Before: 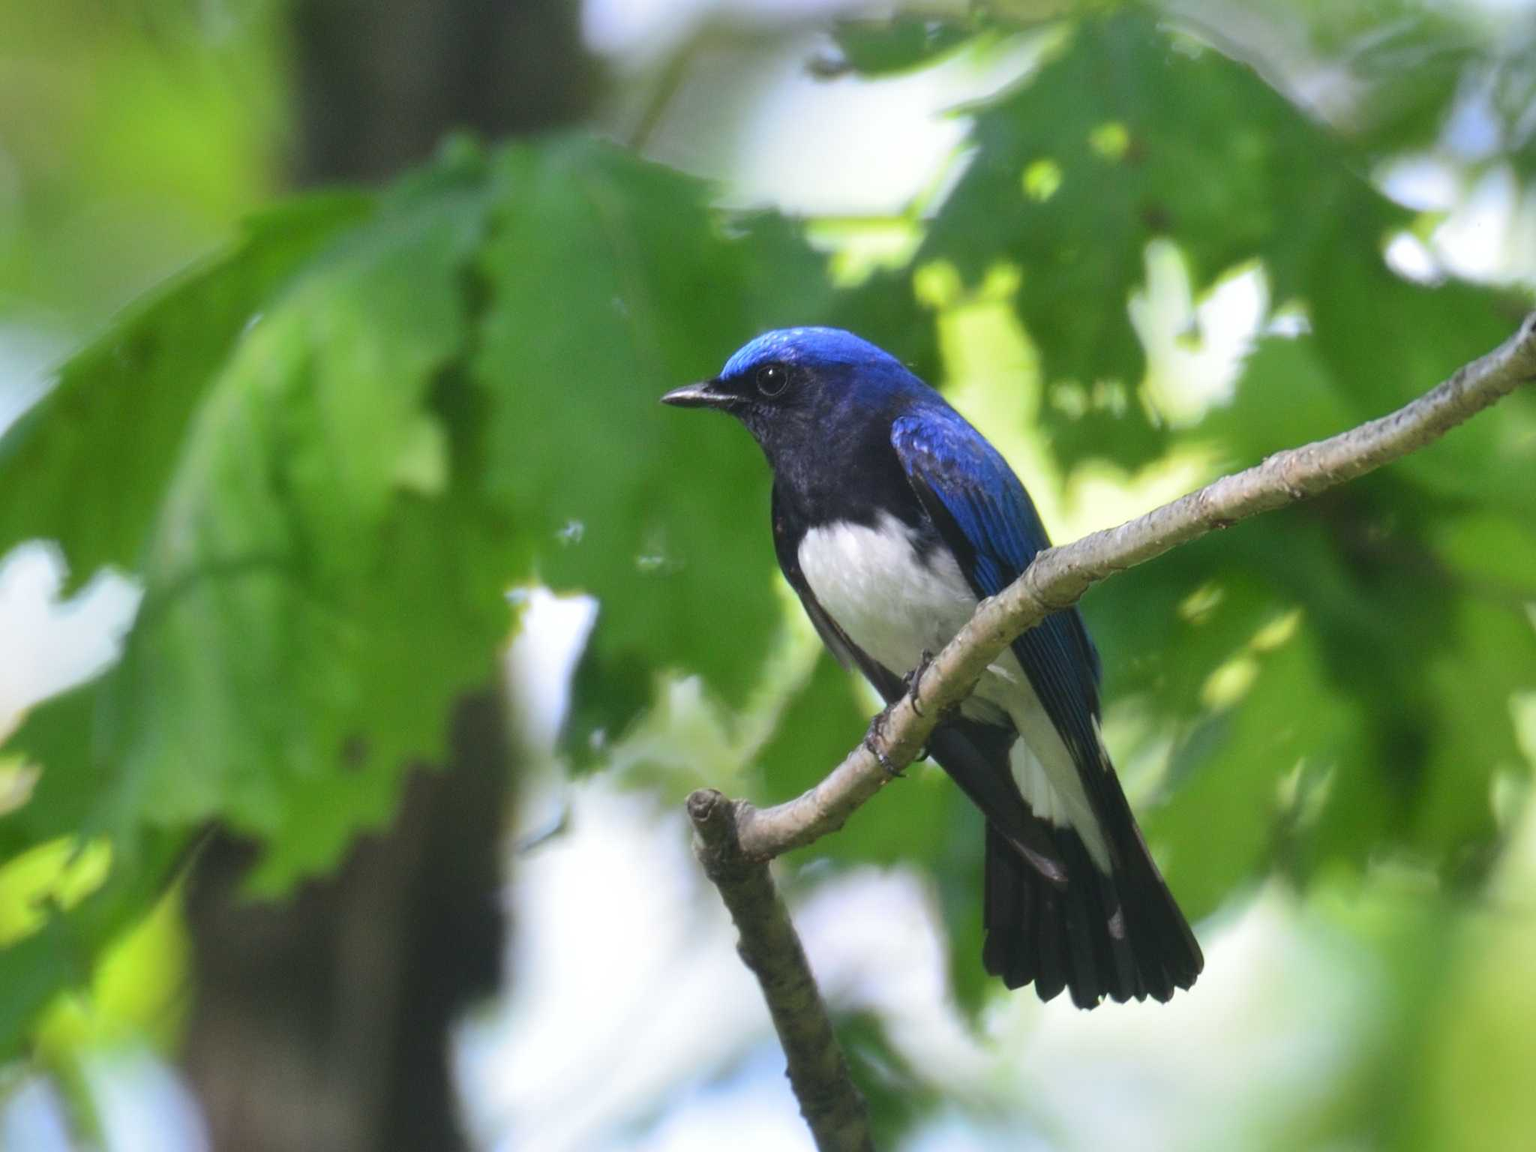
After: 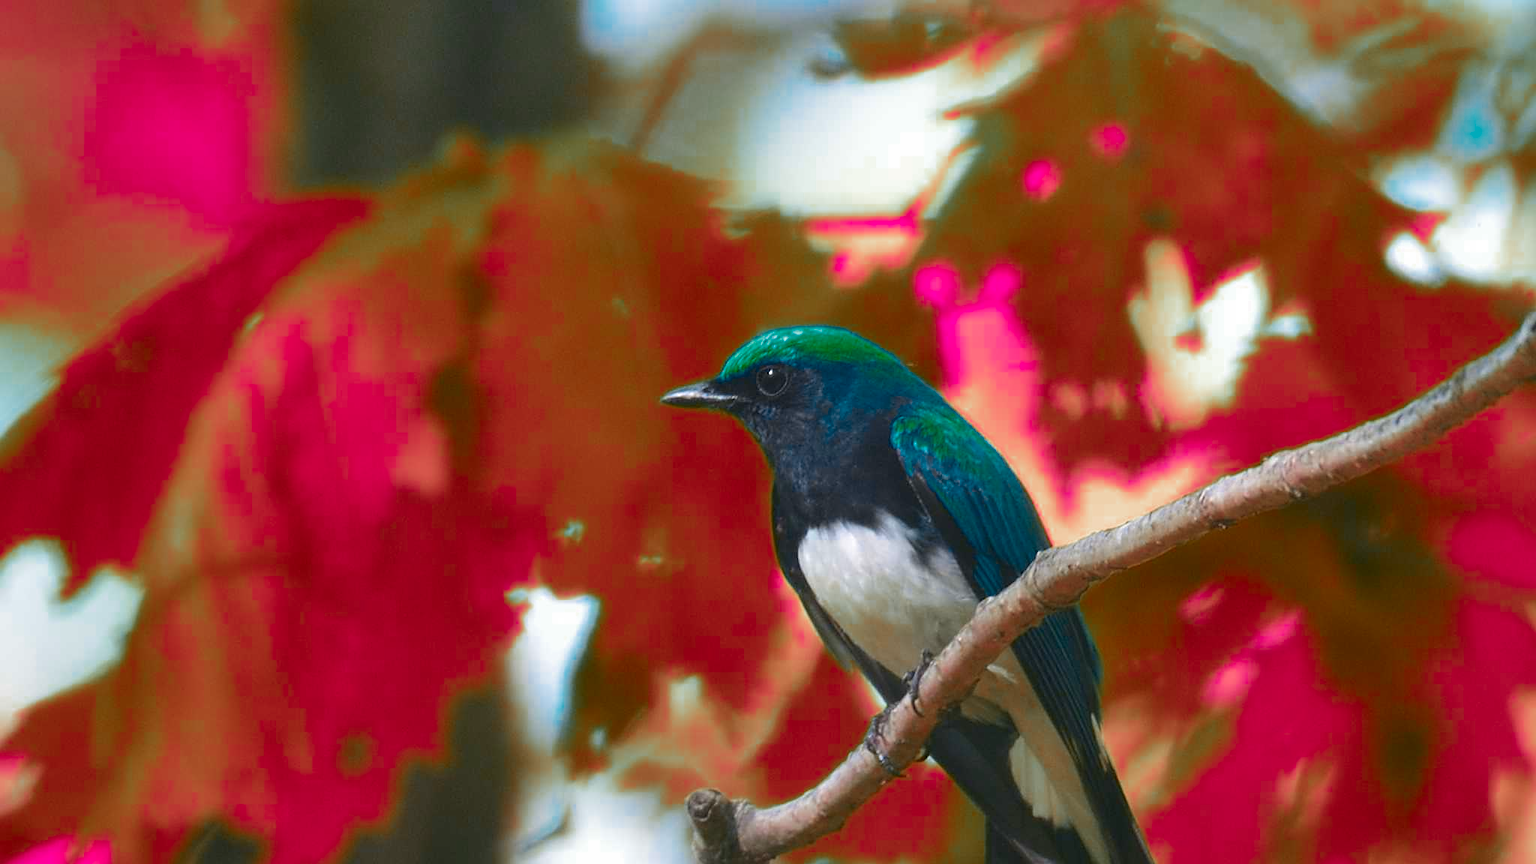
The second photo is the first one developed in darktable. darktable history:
crop: bottom 24.872%
sharpen: on, module defaults
color zones: curves: ch0 [(0.826, 0.353)]; ch1 [(0.242, 0.647) (0.889, 0.342)]; ch2 [(0.246, 0.089) (0.969, 0.068)]
